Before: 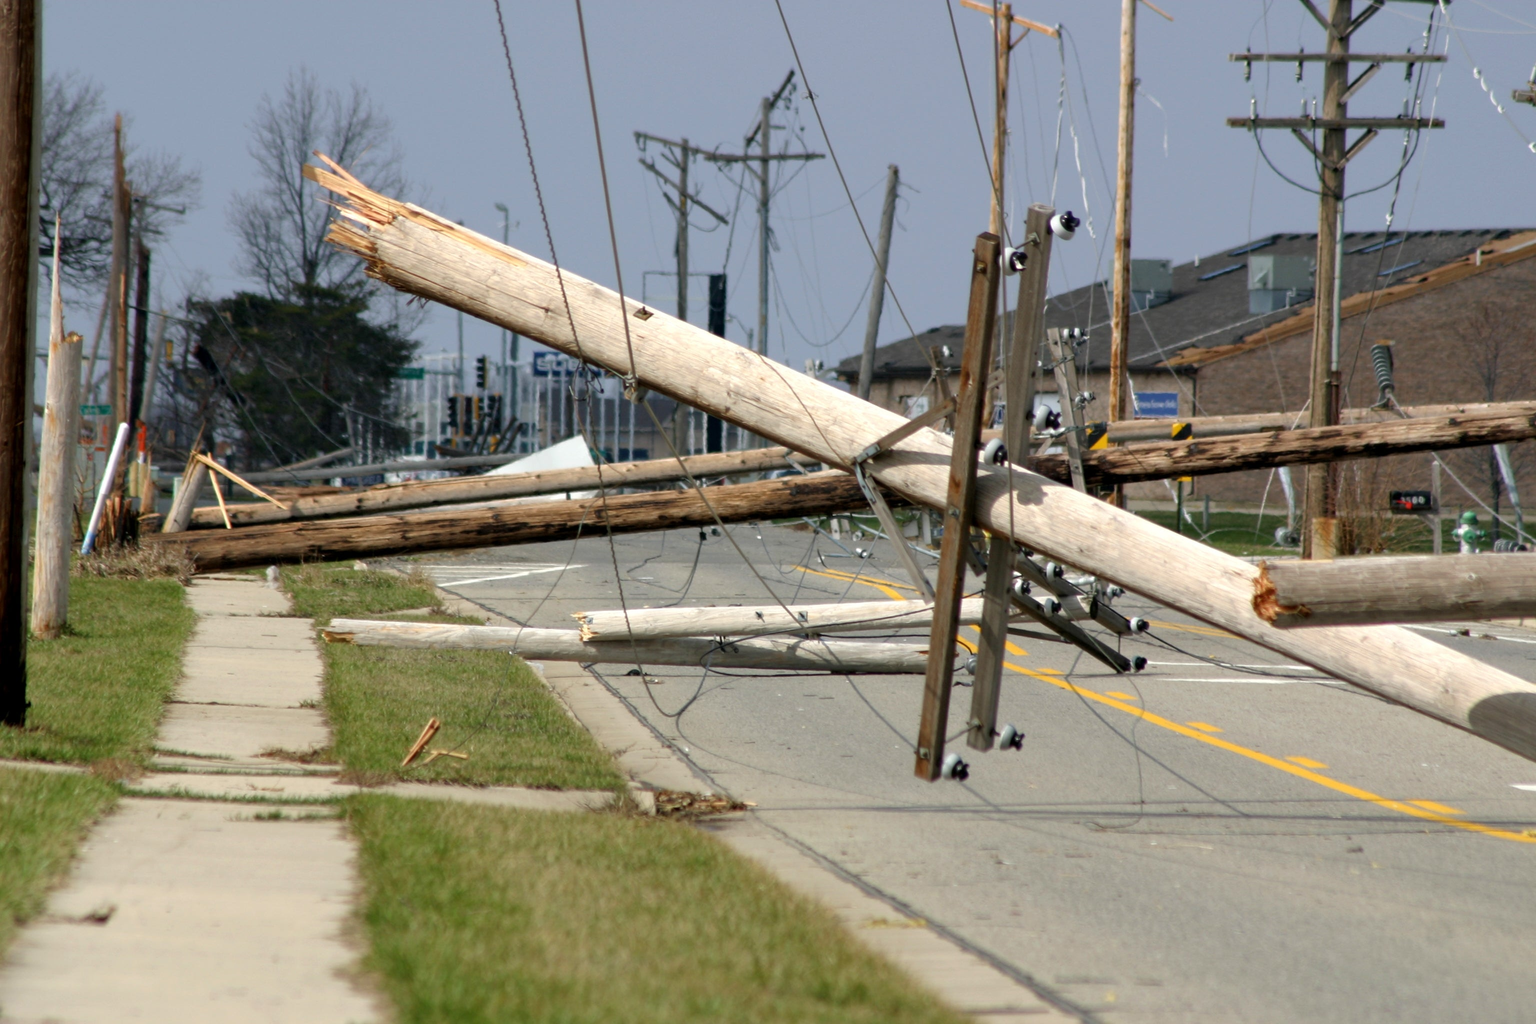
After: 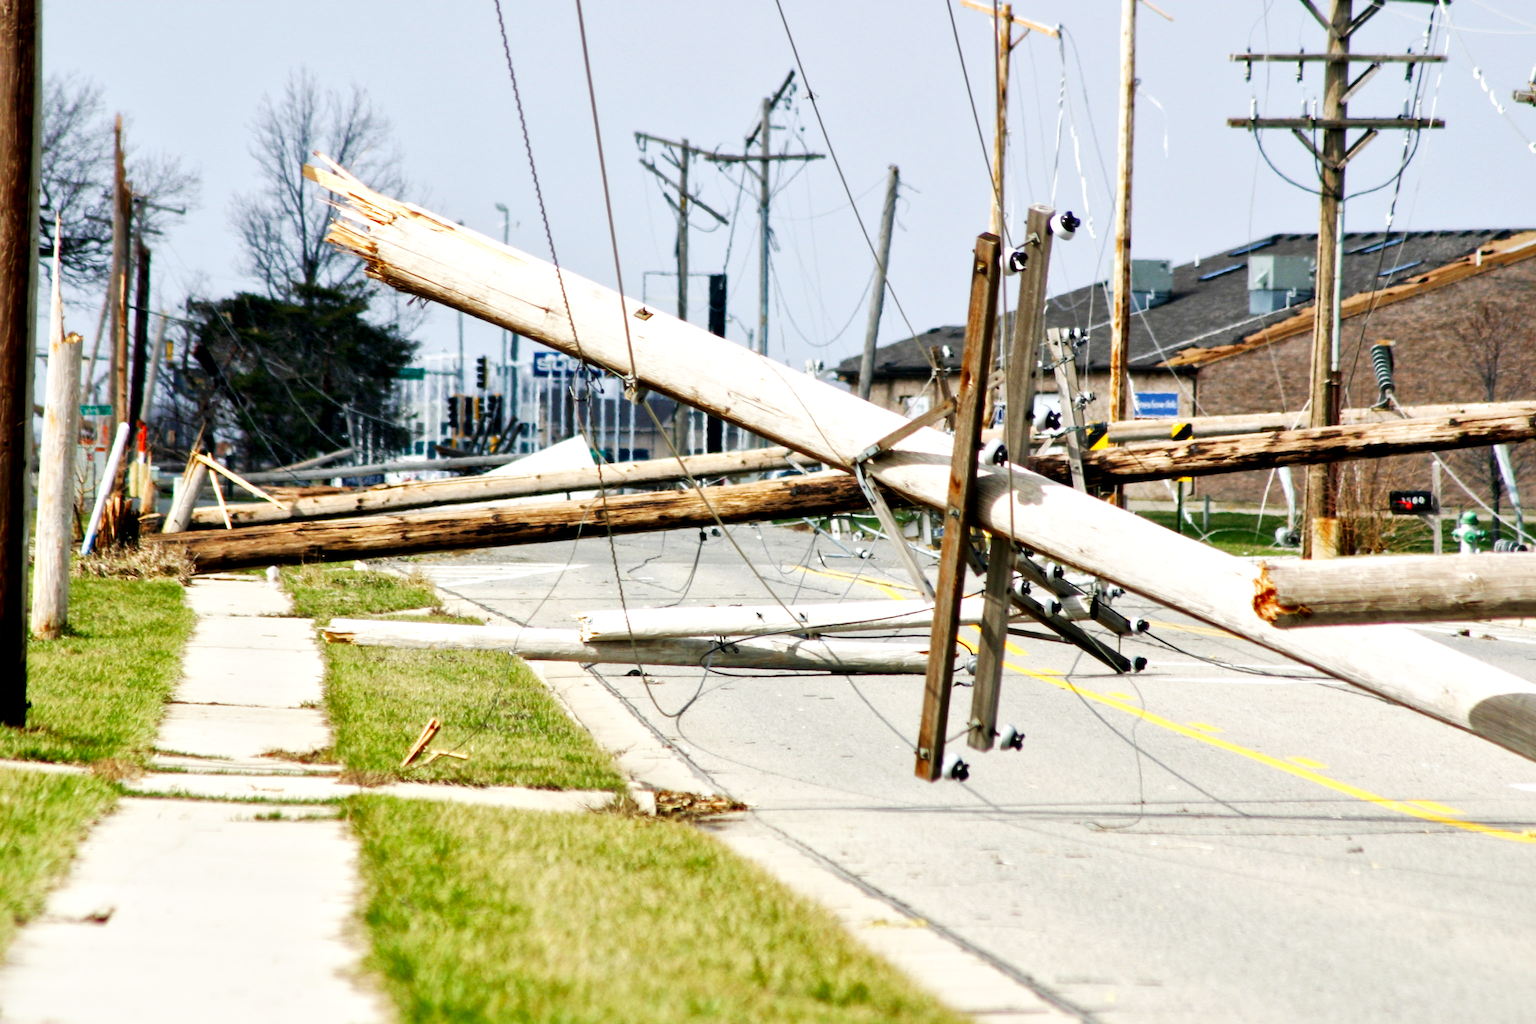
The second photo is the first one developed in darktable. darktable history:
base curve: curves: ch0 [(0, 0) (0.007, 0.004) (0.027, 0.03) (0.046, 0.07) (0.207, 0.54) (0.442, 0.872) (0.673, 0.972) (1, 1)], preserve colors none
contrast brightness saturation: contrast 0.03, brightness -0.04
local contrast: mode bilateral grid, contrast 20, coarseness 50, detail 144%, midtone range 0.2
